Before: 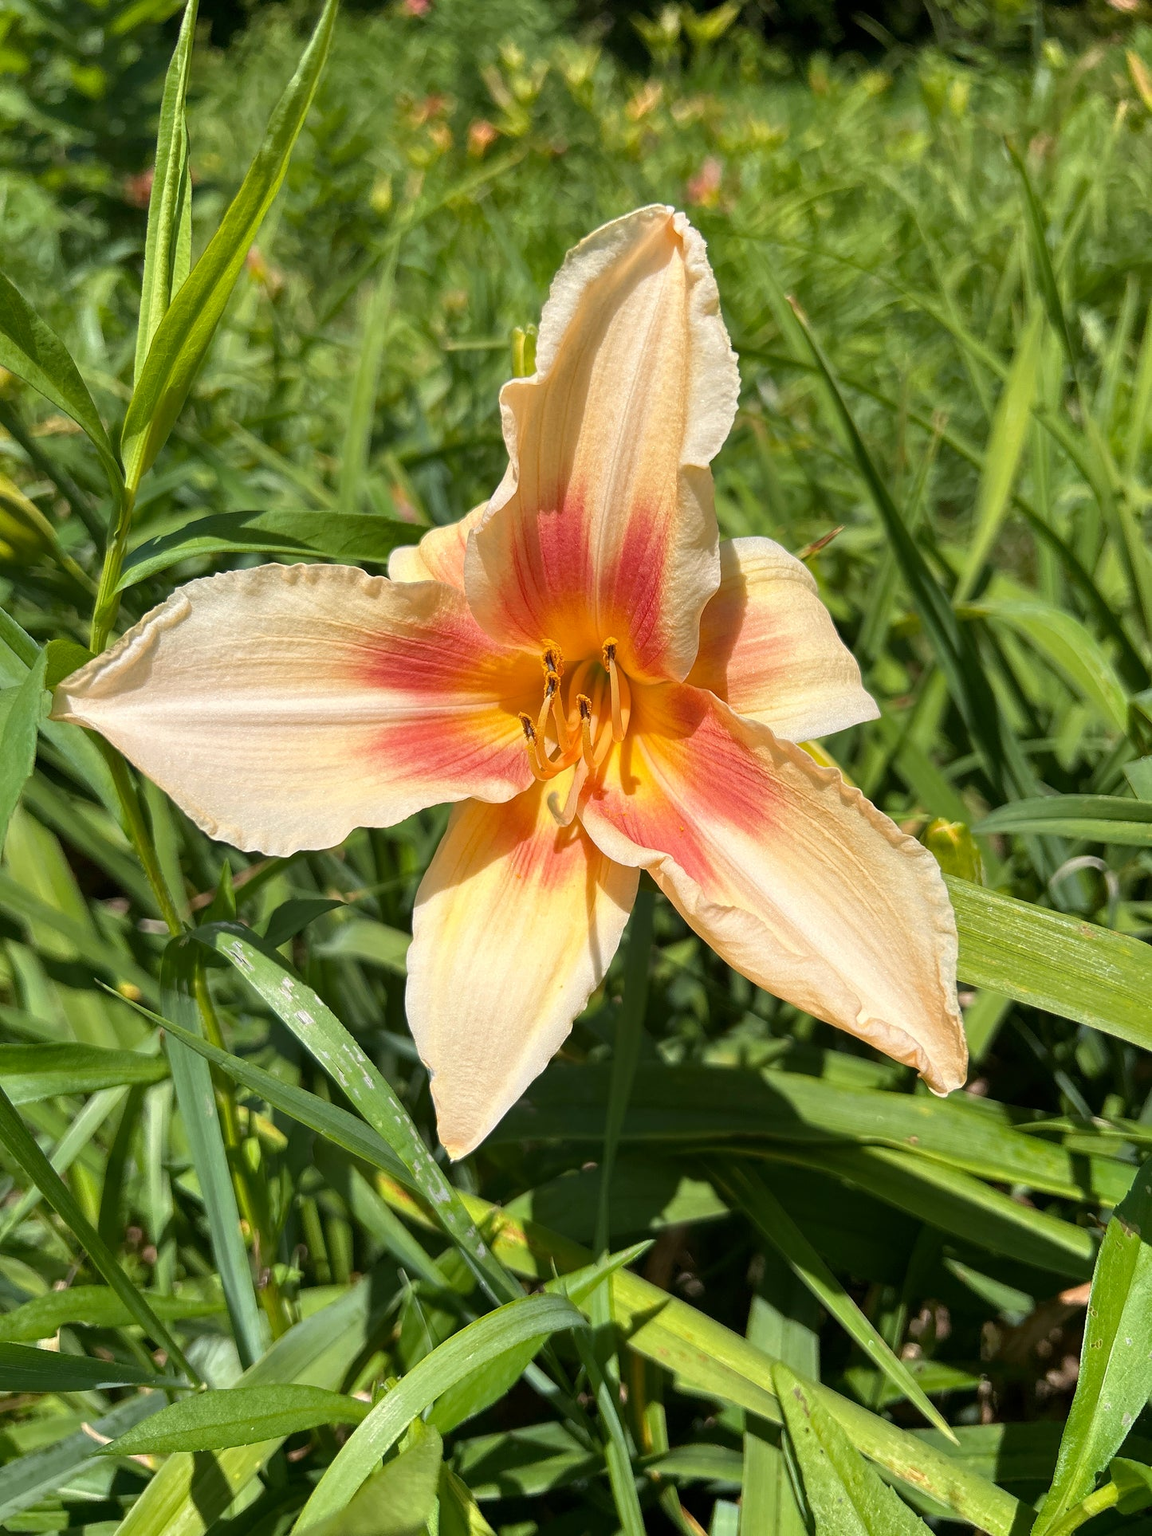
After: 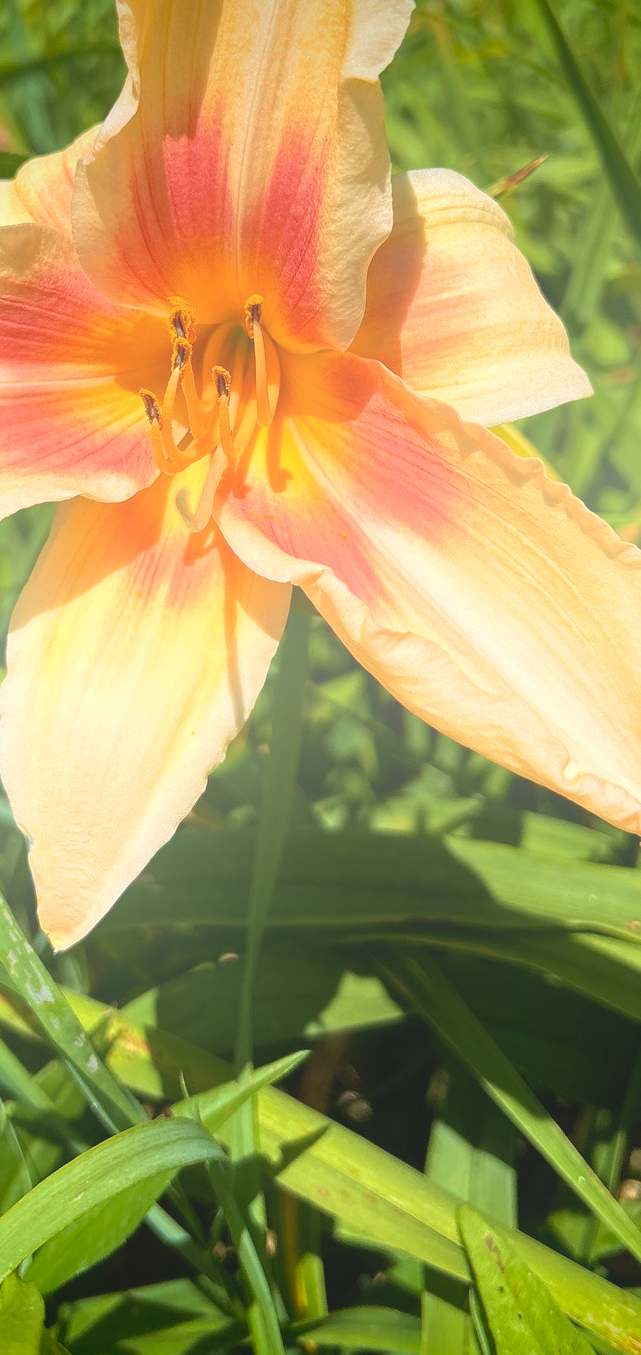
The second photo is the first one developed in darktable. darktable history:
velvia: strength 45%
vignetting: fall-off start 88.53%, fall-off radius 44.2%, saturation 0.376, width/height ratio 1.161
bloom: size 40%
crop: left 35.432%, top 26.233%, right 20.145%, bottom 3.432%
